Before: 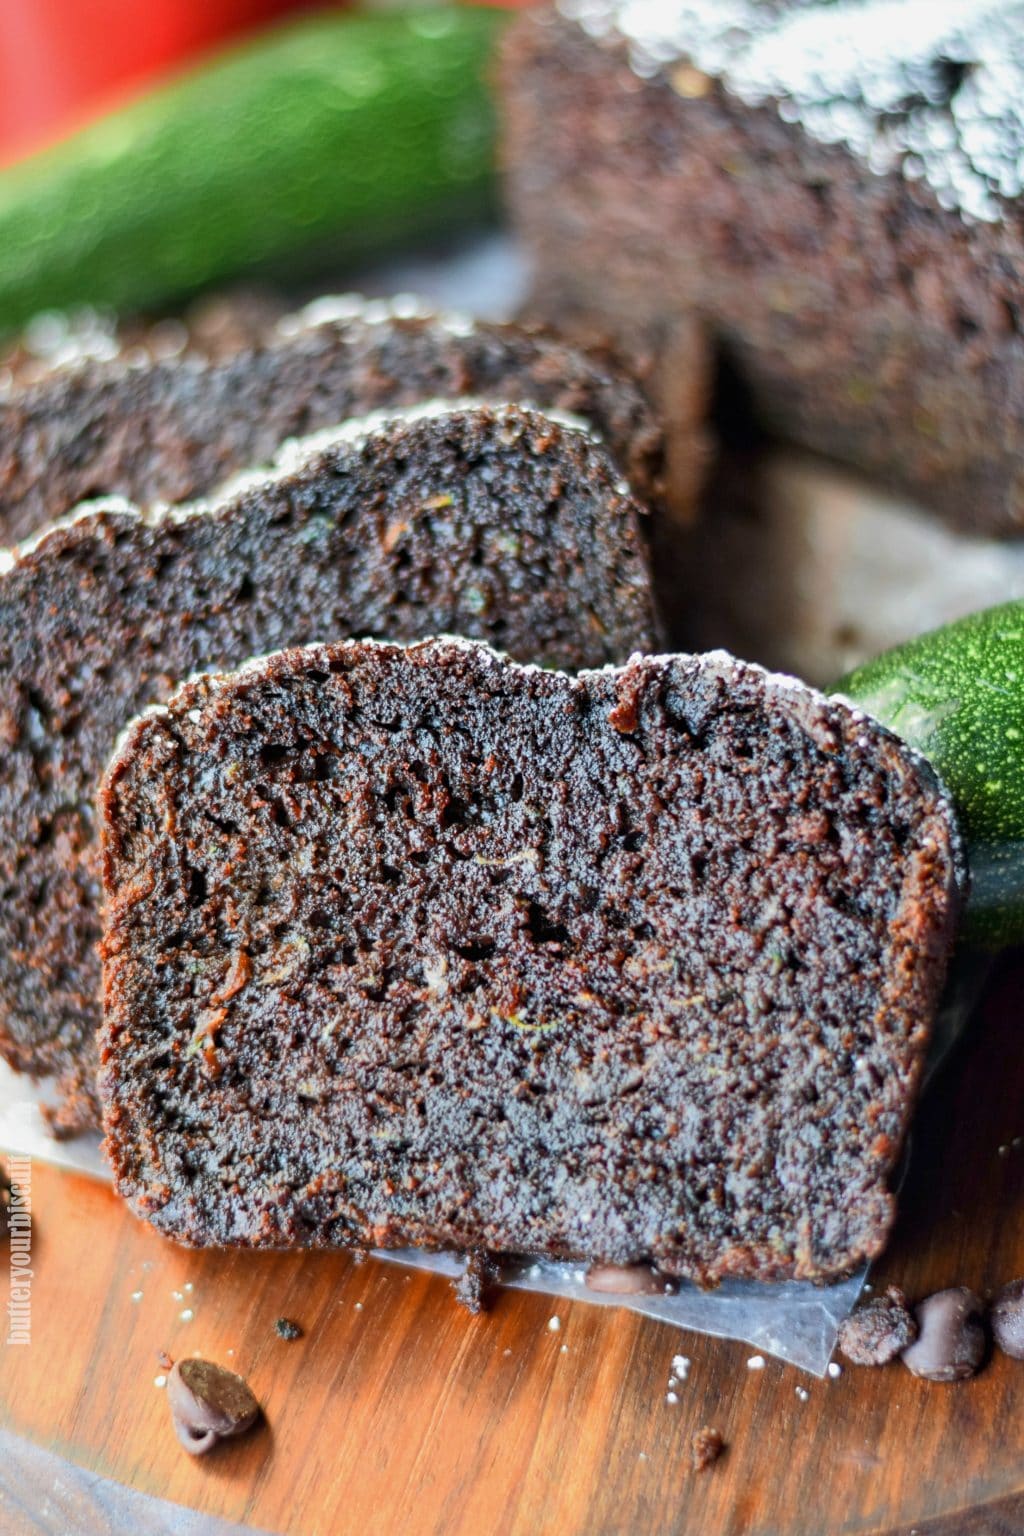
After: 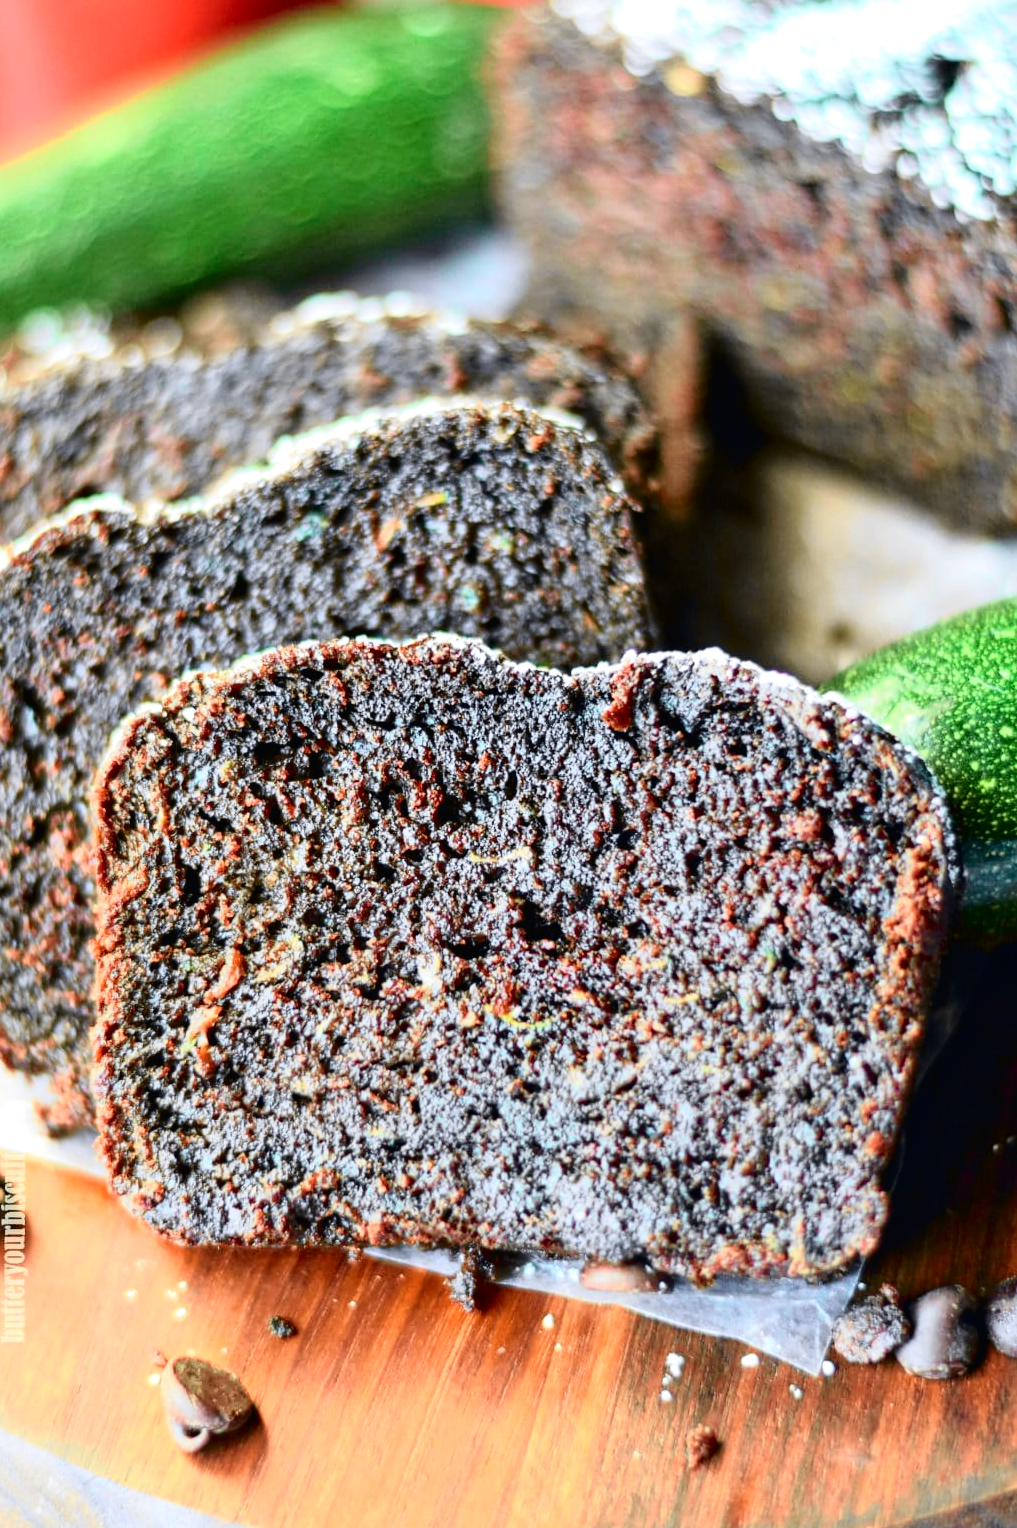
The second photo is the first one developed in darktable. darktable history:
exposure: exposure 0.376 EV, compensate highlight preservation false
tone curve: curves: ch0 [(0, 0.011) (0.053, 0.026) (0.174, 0.115) (0.398, 0.444) (0.673, 0.775) (0.829, 0.906) (0.991, 0.981)]; ch1 [(0, 0) (0.276, 0.206) (0.409, 0.383) (0.473, 0.458) (0.492, 0.499) (0.521, 0.502) (0.546, 0.543) (0.585, 0.617) (0.659, 0.686) (0.78, 0.8) (1, 1)]; ch2 [(0, 0) (0.438, 0.449) (0.473, 0.469) (0.503, 0.5) (0.523, 0.538) (0.562, 0.598) (0.612, 0.635) (0.695, 0.713) (1, 1)], color space Lab, independent channels, preserve colors none
crop and rotate: left 0.614%, top 0.179%, bottom 0.309%
